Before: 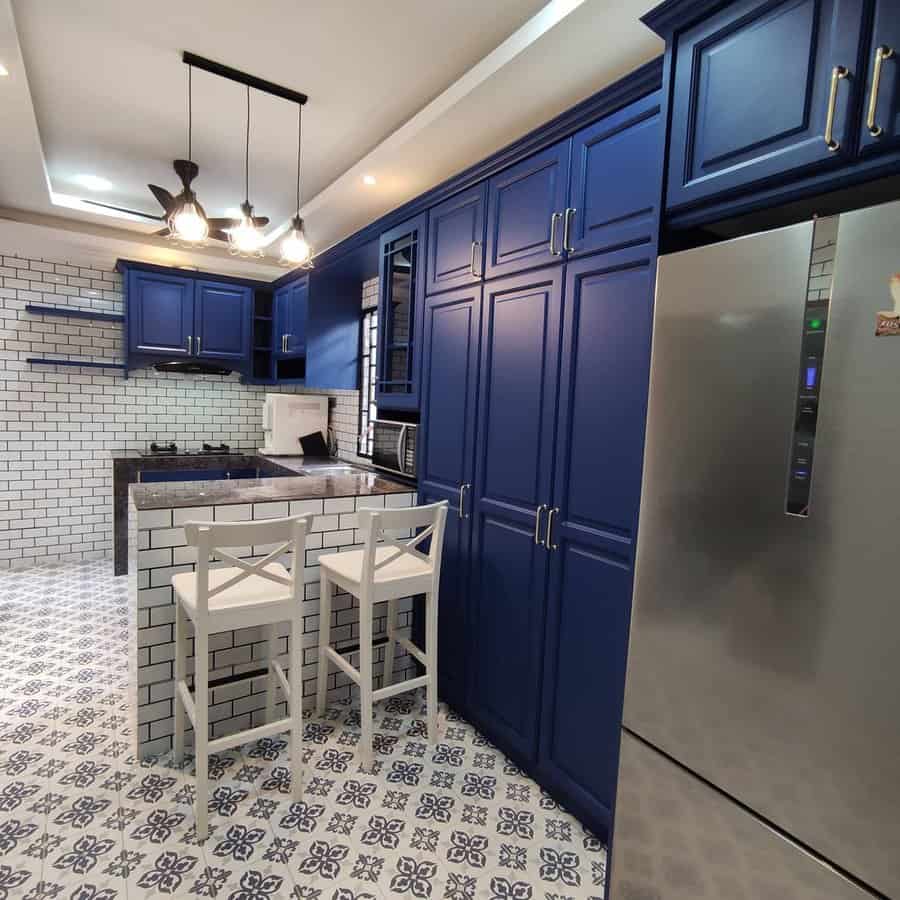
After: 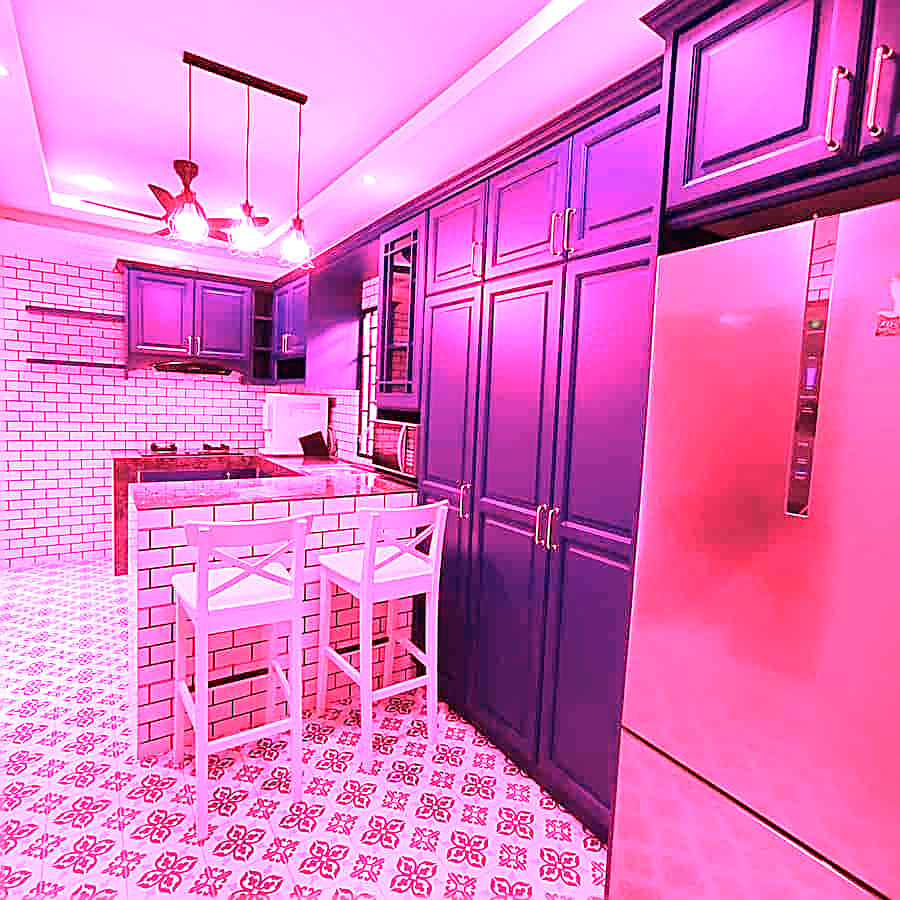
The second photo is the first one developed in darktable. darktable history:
white balance: red 4.26, blue 1.802
color correction: highlights a* -0.137, highlights b* -5.91, shadows a* -0.137, shadows b* -0.137
sharpen: on, module defaults
